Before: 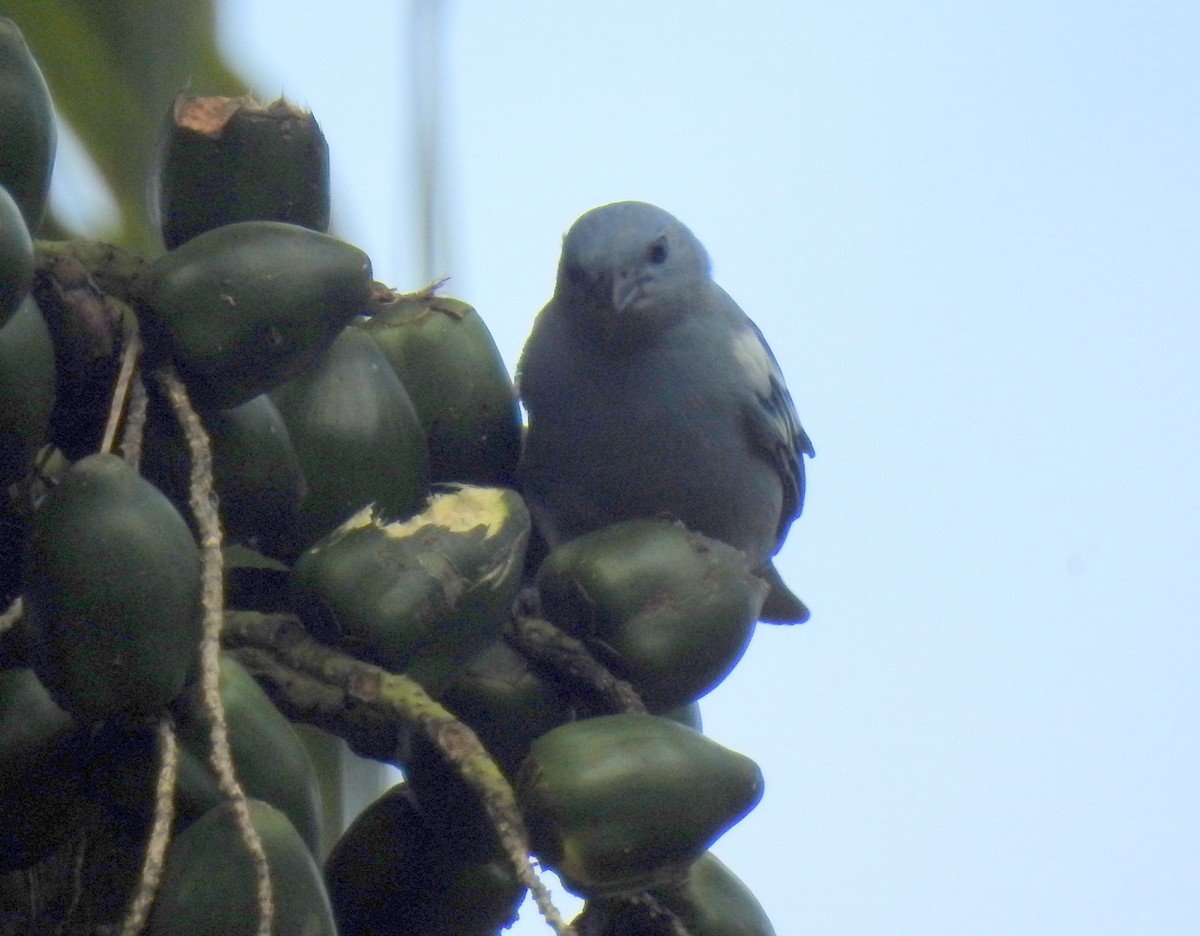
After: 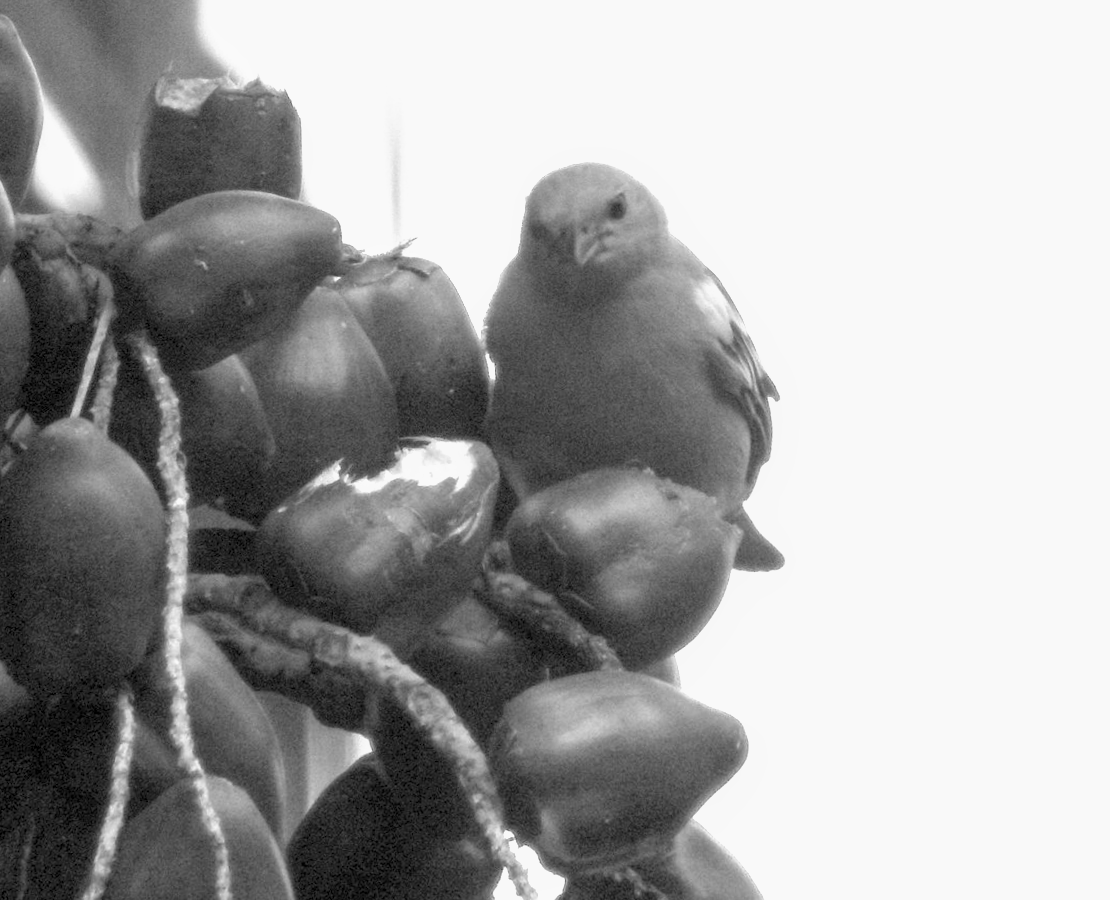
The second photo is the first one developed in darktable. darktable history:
rotate and perspective: rotation -1.68°, lens shift (vertical) -0.146, crop left 0.049, crop right 0.912, crop top 0.032, crop bottom 0.96
exposure: black level correction 0, exposure 1 EV, compensate highlight preservation false
local contrast: detail 130%
velvia: on, module defaults
monochrome: a 32, b 64, size 2.3
